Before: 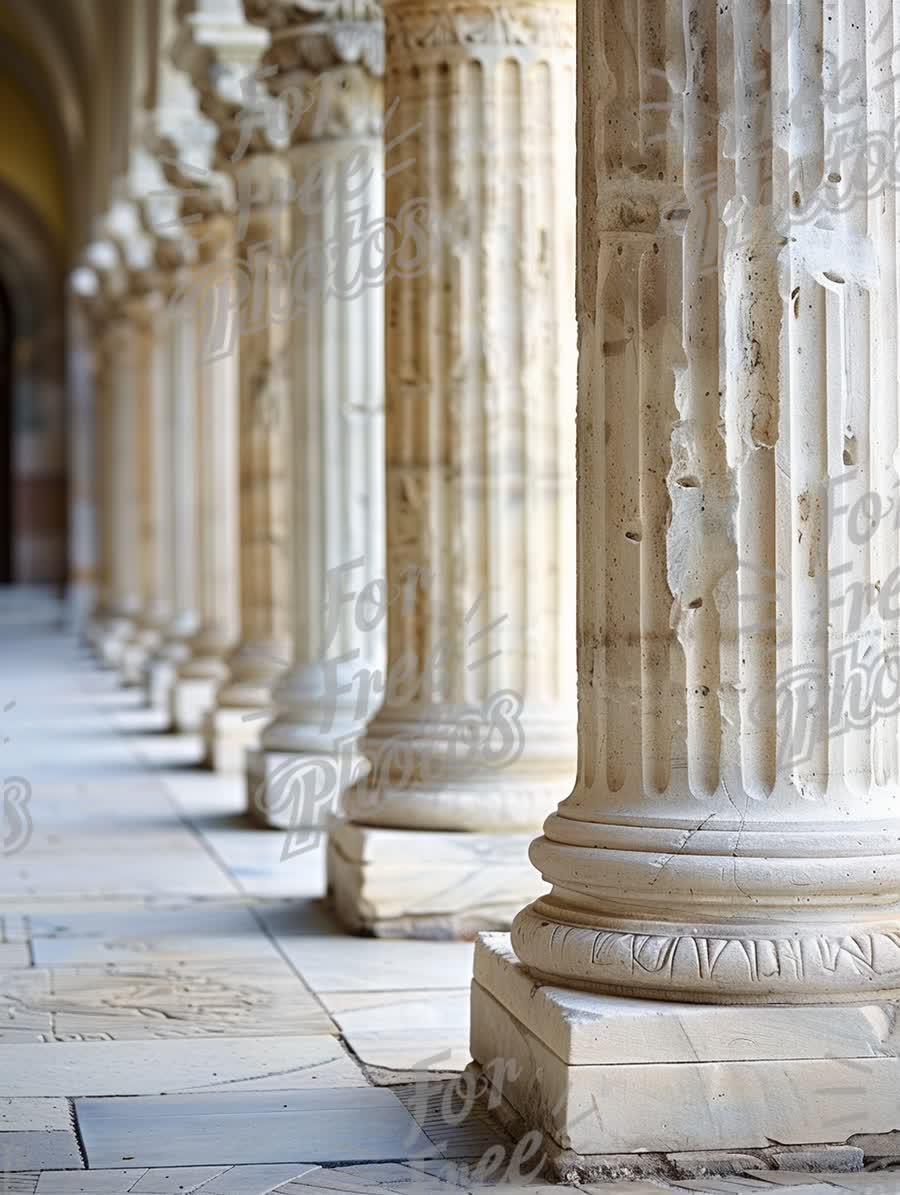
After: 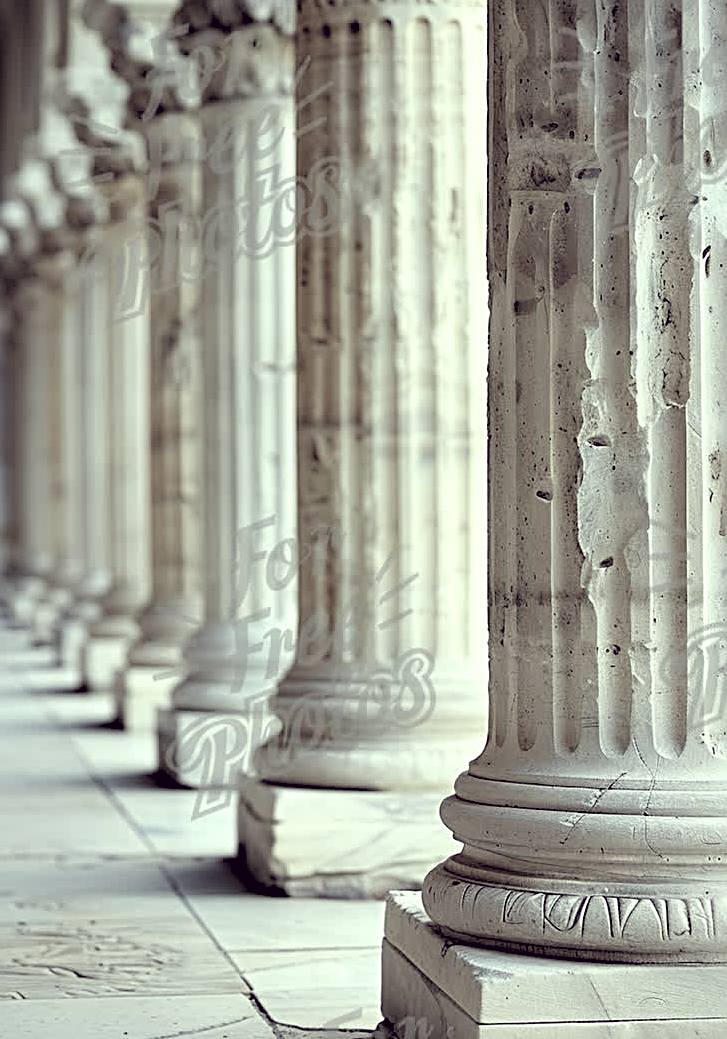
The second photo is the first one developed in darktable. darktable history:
color correction: highlights a* -20.17, highlights b* 20.27, shadows a* 20.03, shadows b* -20.46, saturation 0.43
crop: left 9.929%, top 3.475%, right 9.188%, bottom 9.529%
sharpen: on, module defaults
rgb levels: levels [[0.034, 0.472, 0.904], [0, 0.5, 1], [0, 0.5, 1]]
